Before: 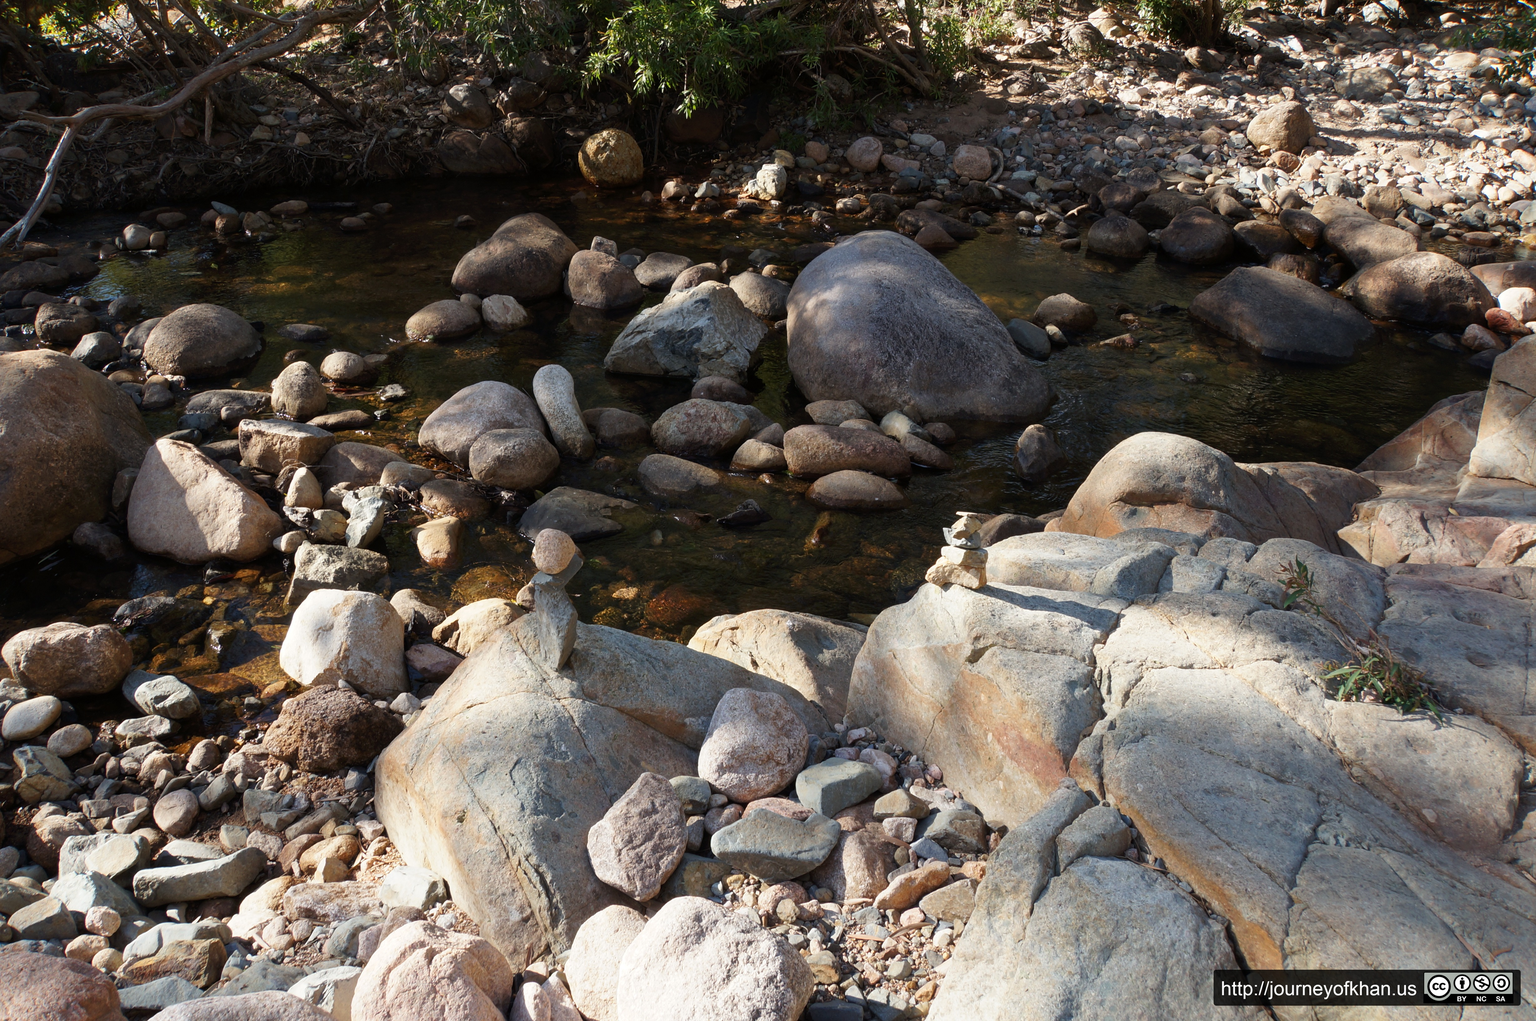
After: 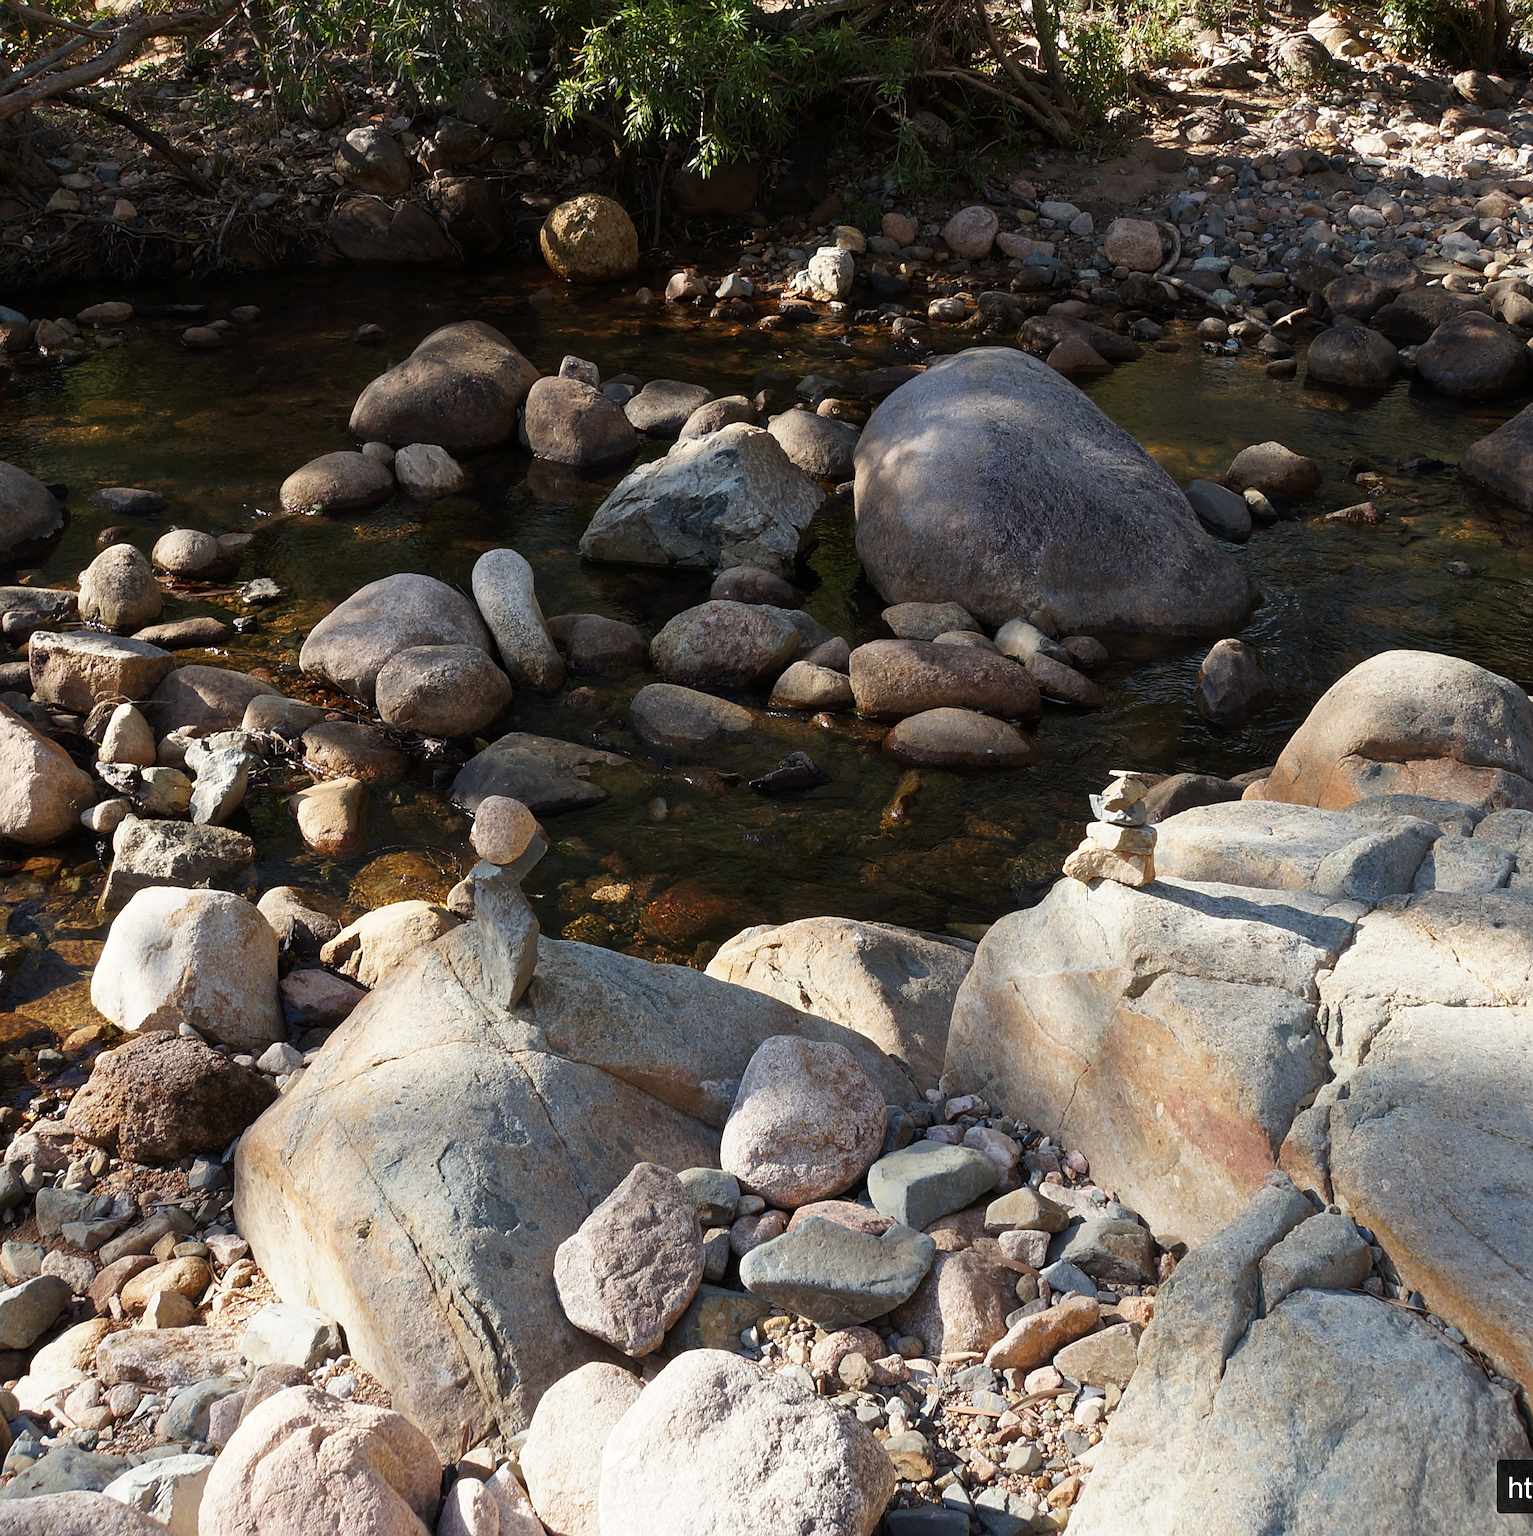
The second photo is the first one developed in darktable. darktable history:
crop and rotate: left 14.304%, right 19.379%
sharpen: on, module defaults
